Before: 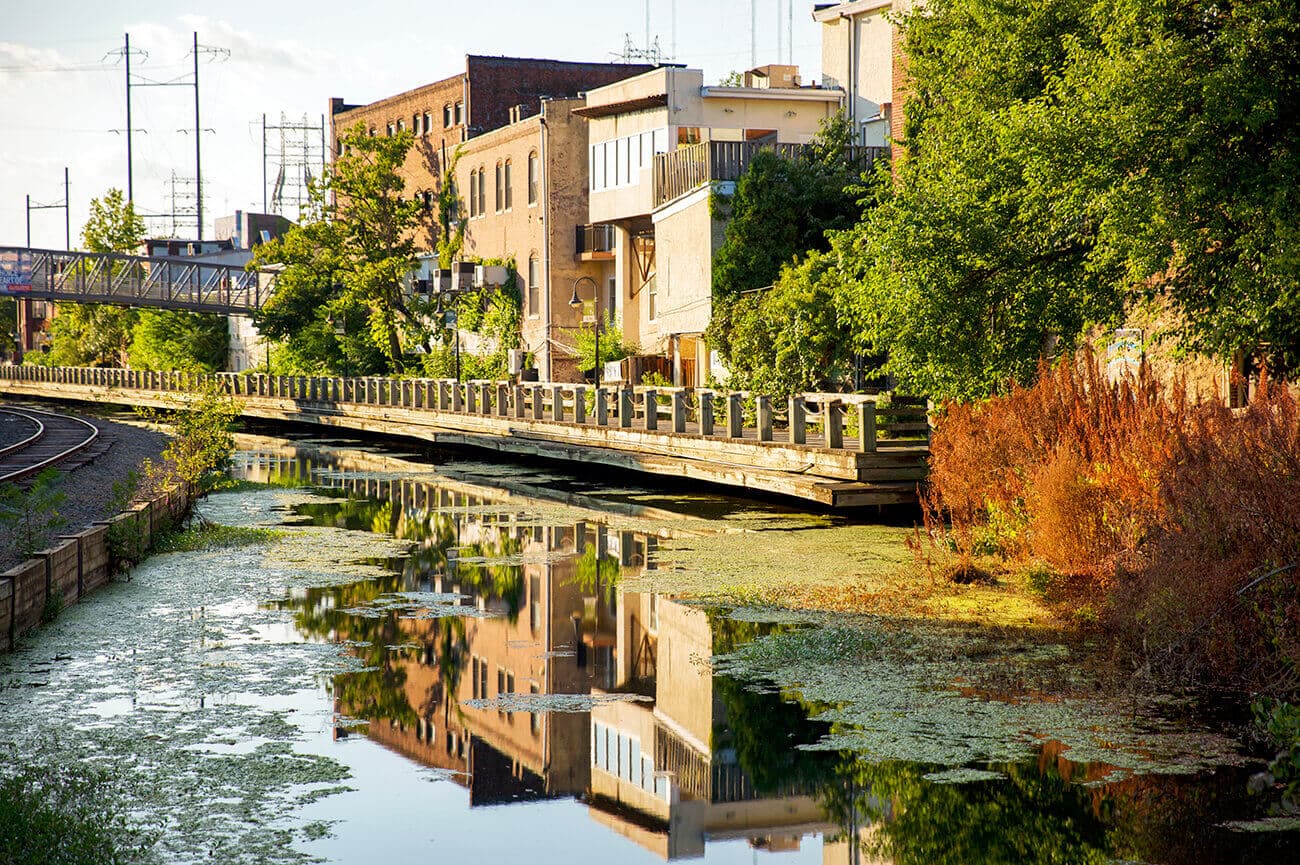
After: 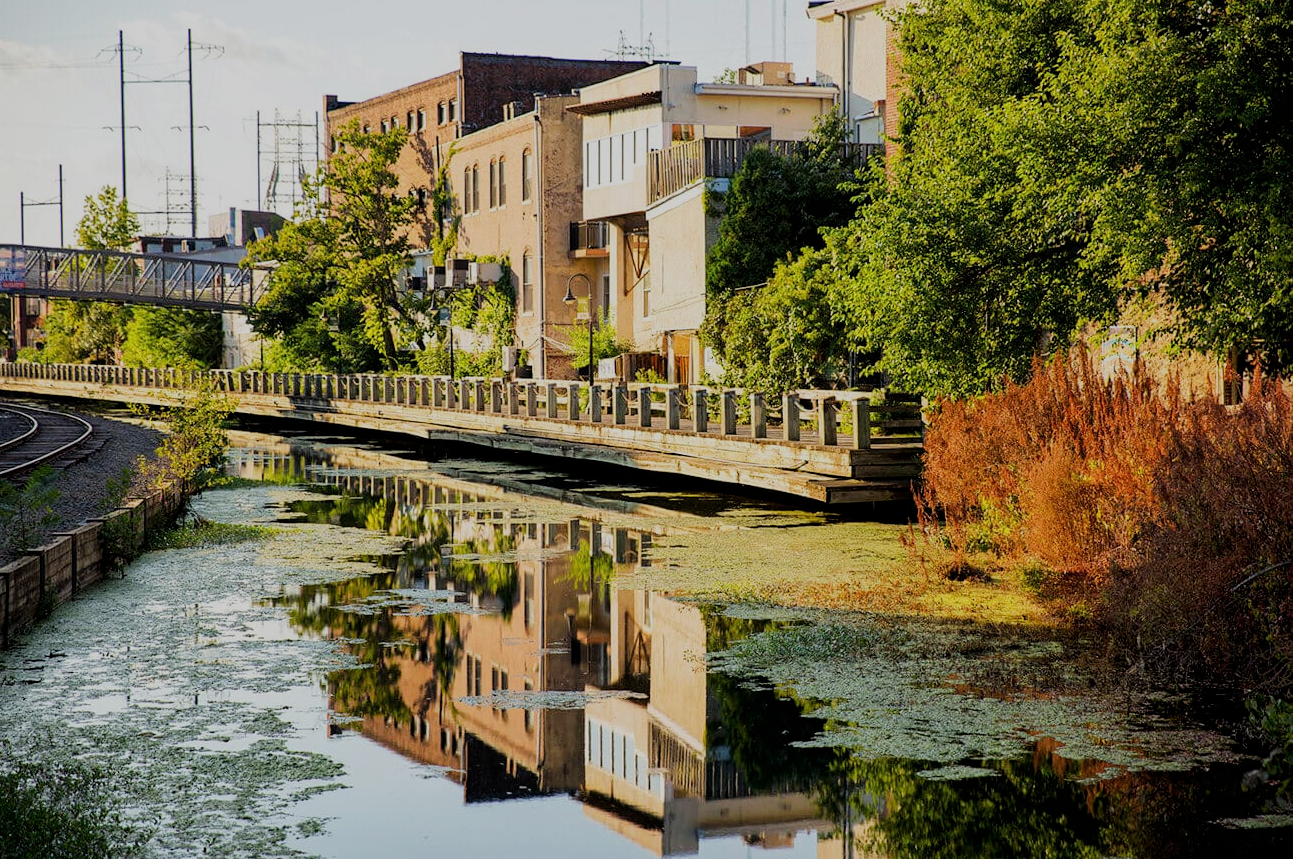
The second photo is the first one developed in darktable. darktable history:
filmic rgb: black relative exposure -7.65 EV, white relative exposure 4.56 EV, hardness 3.61
crop and rotate: left 0.524%, top 0.351%, bottom 0.289%
exposure: exposure -0.179 EV, compensate highlight preservation false
